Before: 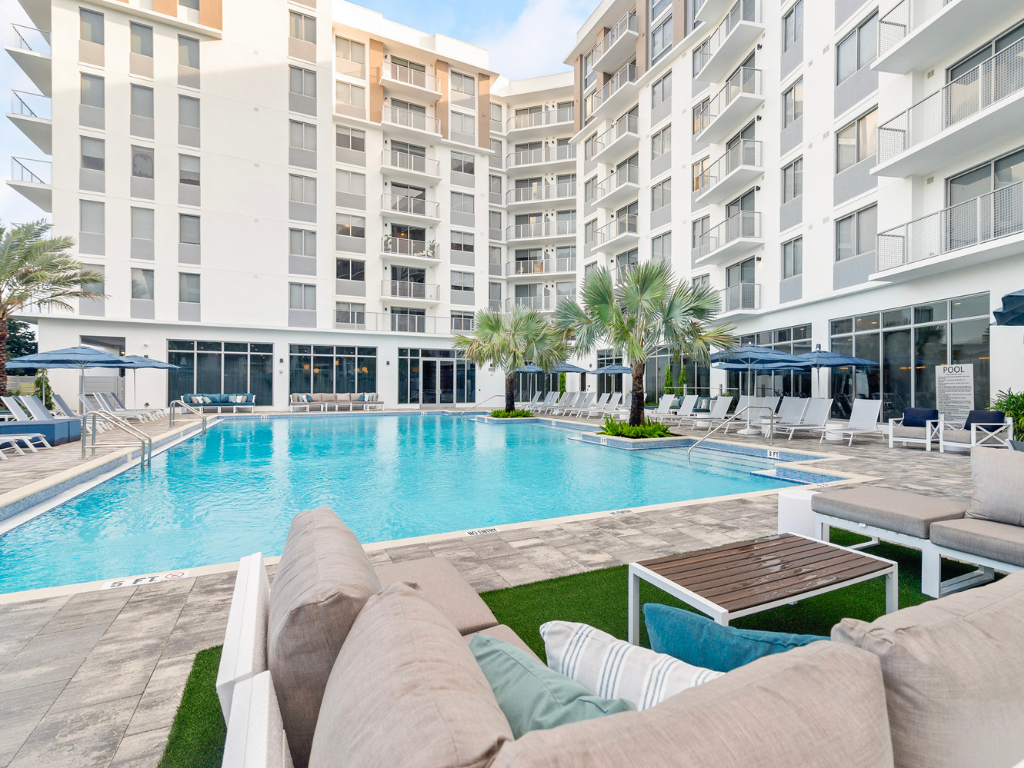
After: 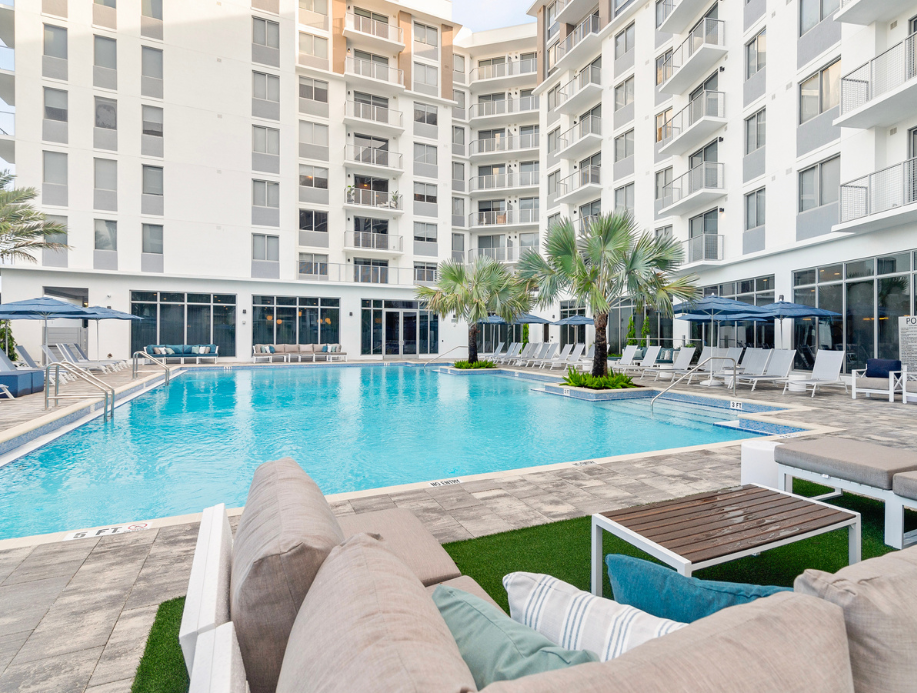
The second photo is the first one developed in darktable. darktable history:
crop: left 3.621%, top 6.413%, right 6.807%, bottom 3.257%
